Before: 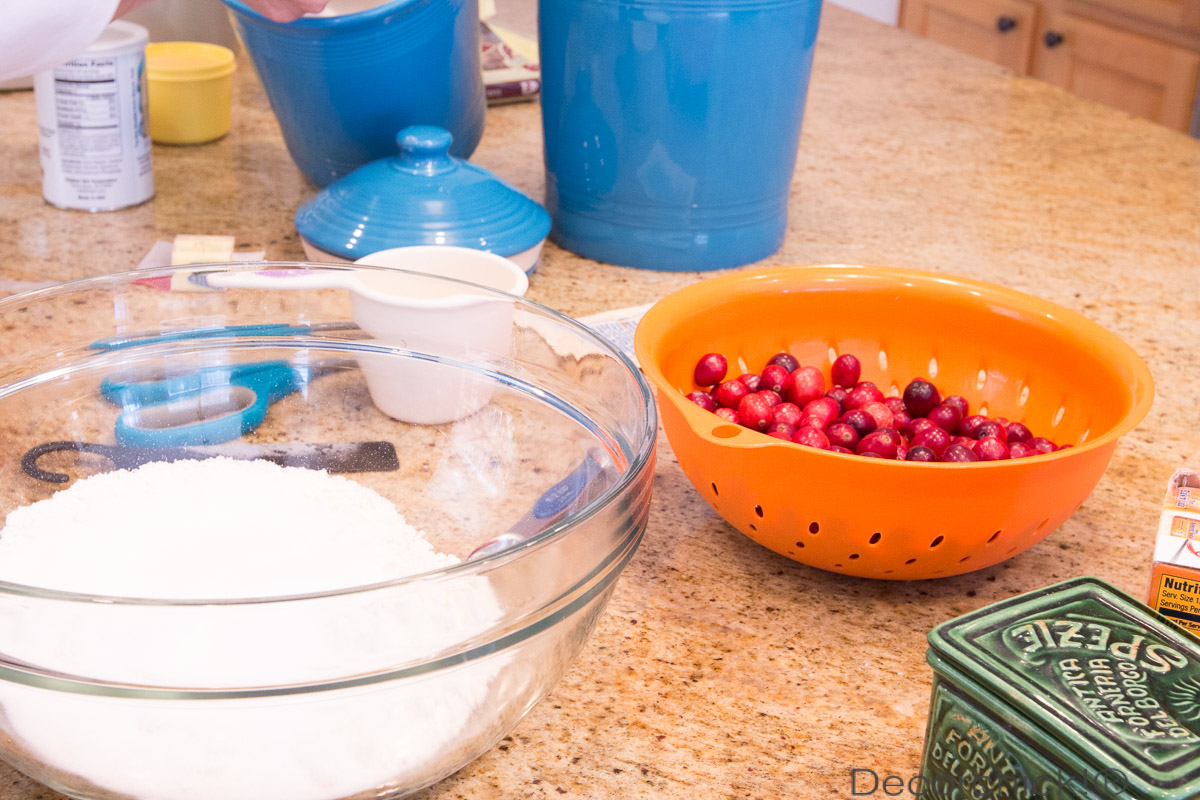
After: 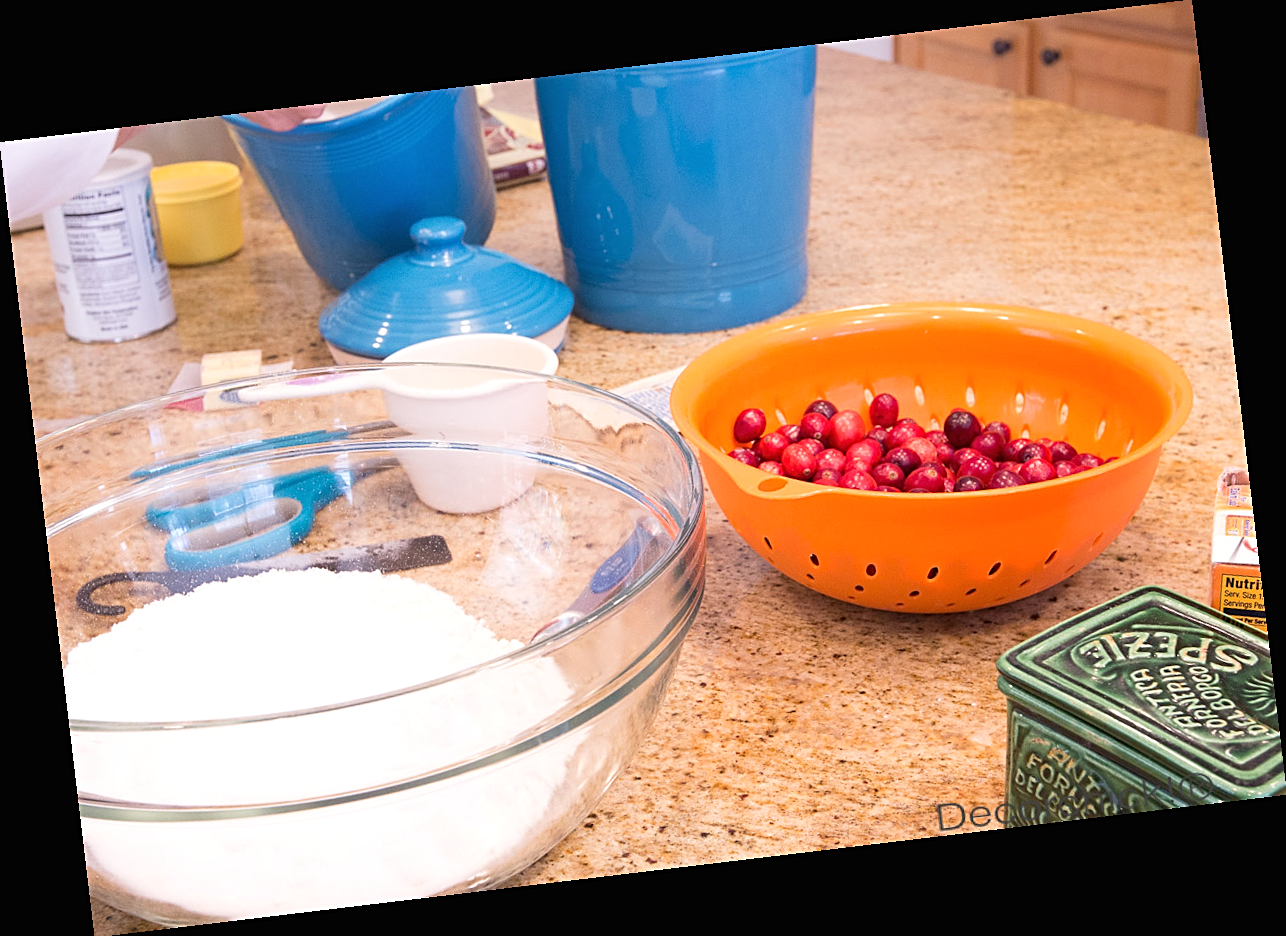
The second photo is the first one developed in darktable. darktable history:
sharpen: on, module defaults
rotate and perspective: rotation -6.83°, automatic cropping off
exposure: black level correction -0.001, exposure 0.08 EV, compensate highlight preservation false
